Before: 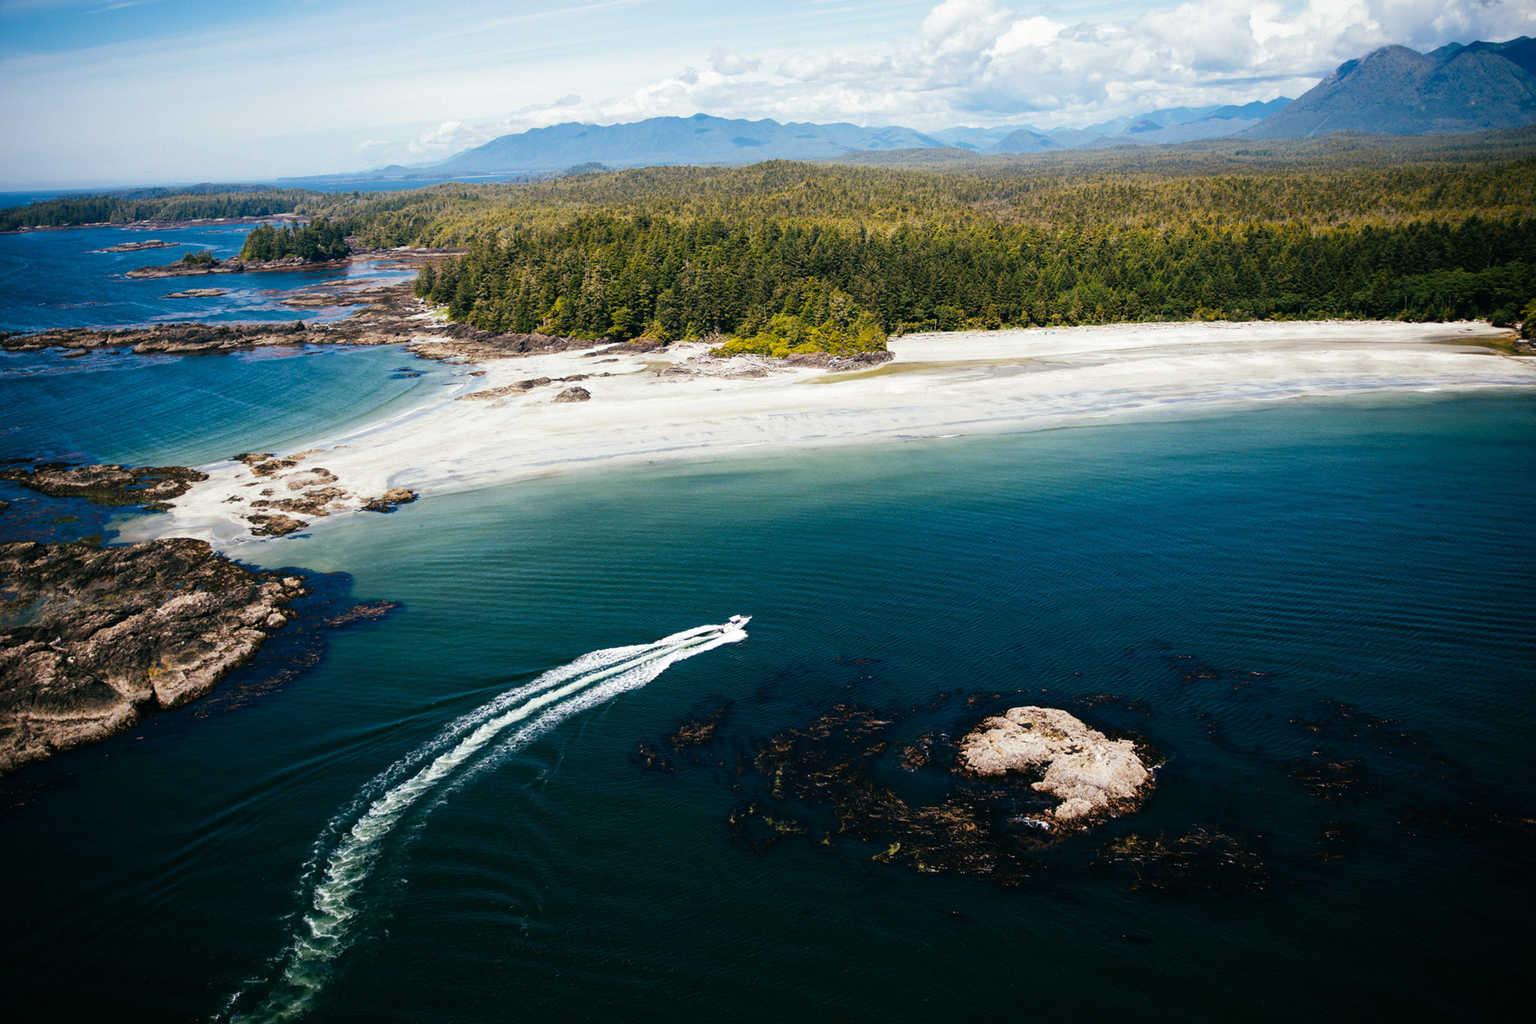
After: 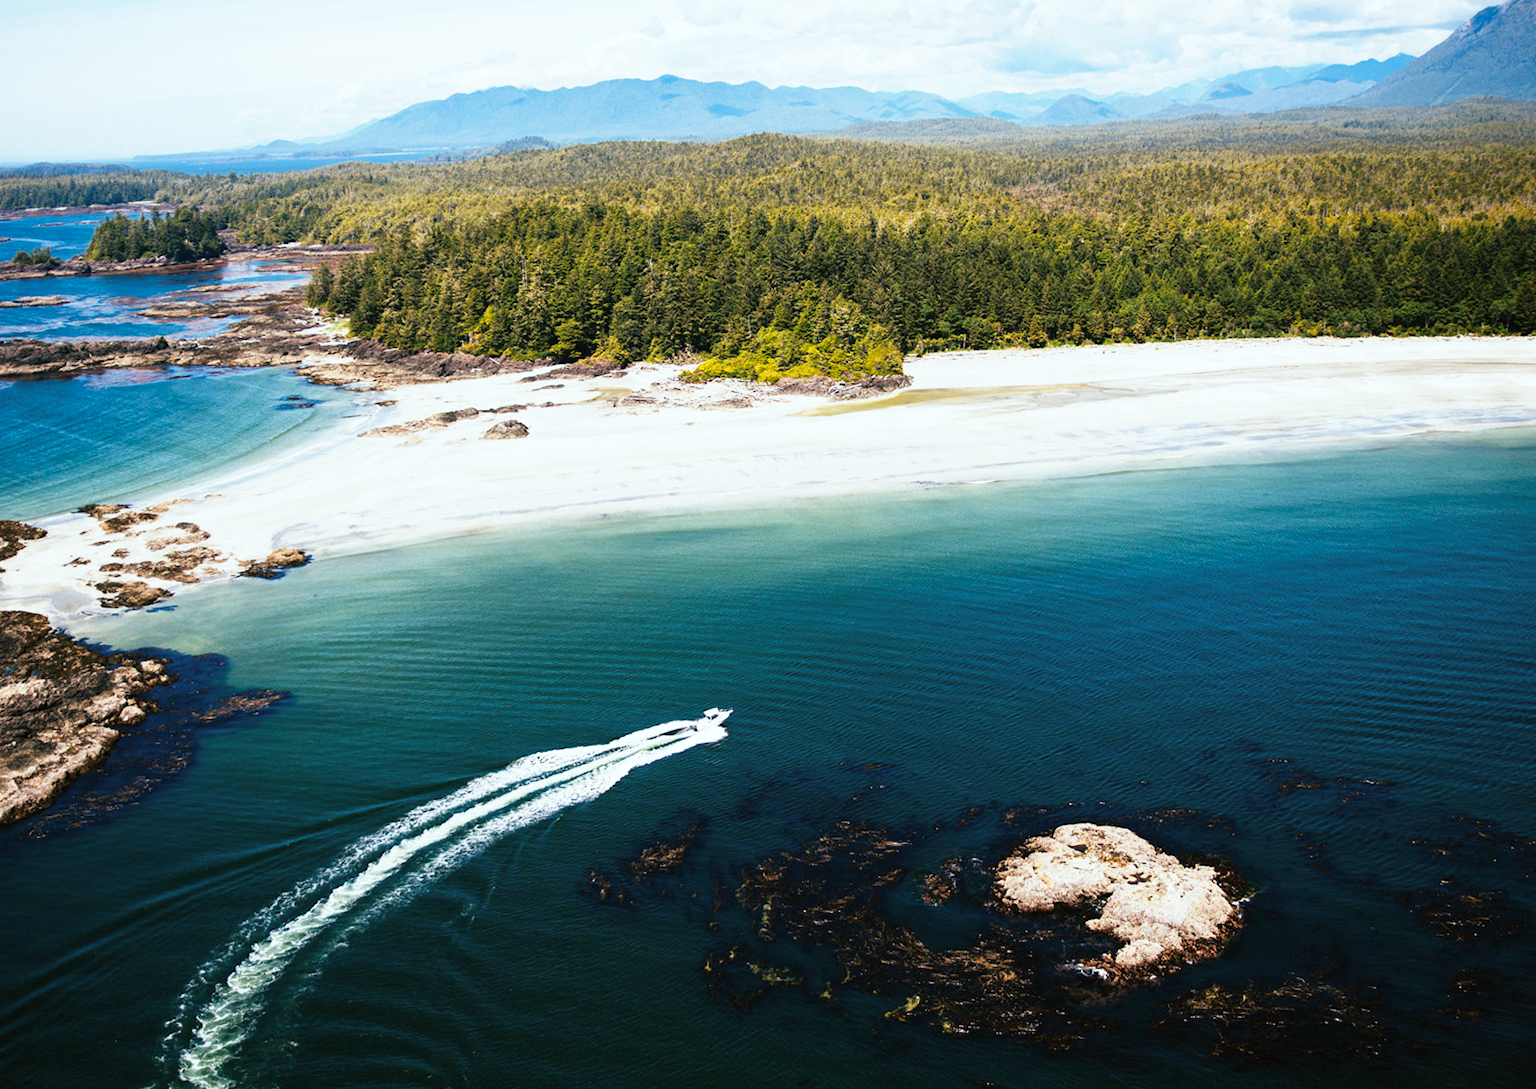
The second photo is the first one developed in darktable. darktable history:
crop: left 11.225%, top 5.381%, right 9.565%, bottom 10.314%
color correction: highlights a* -2.73, highlights b* -2.09, shadows a* 2.41, shadows b* 2.73
base curve: curves: ch0 [(0, 0) (0.579, 0.807) (1, 1)], preserve colors none
